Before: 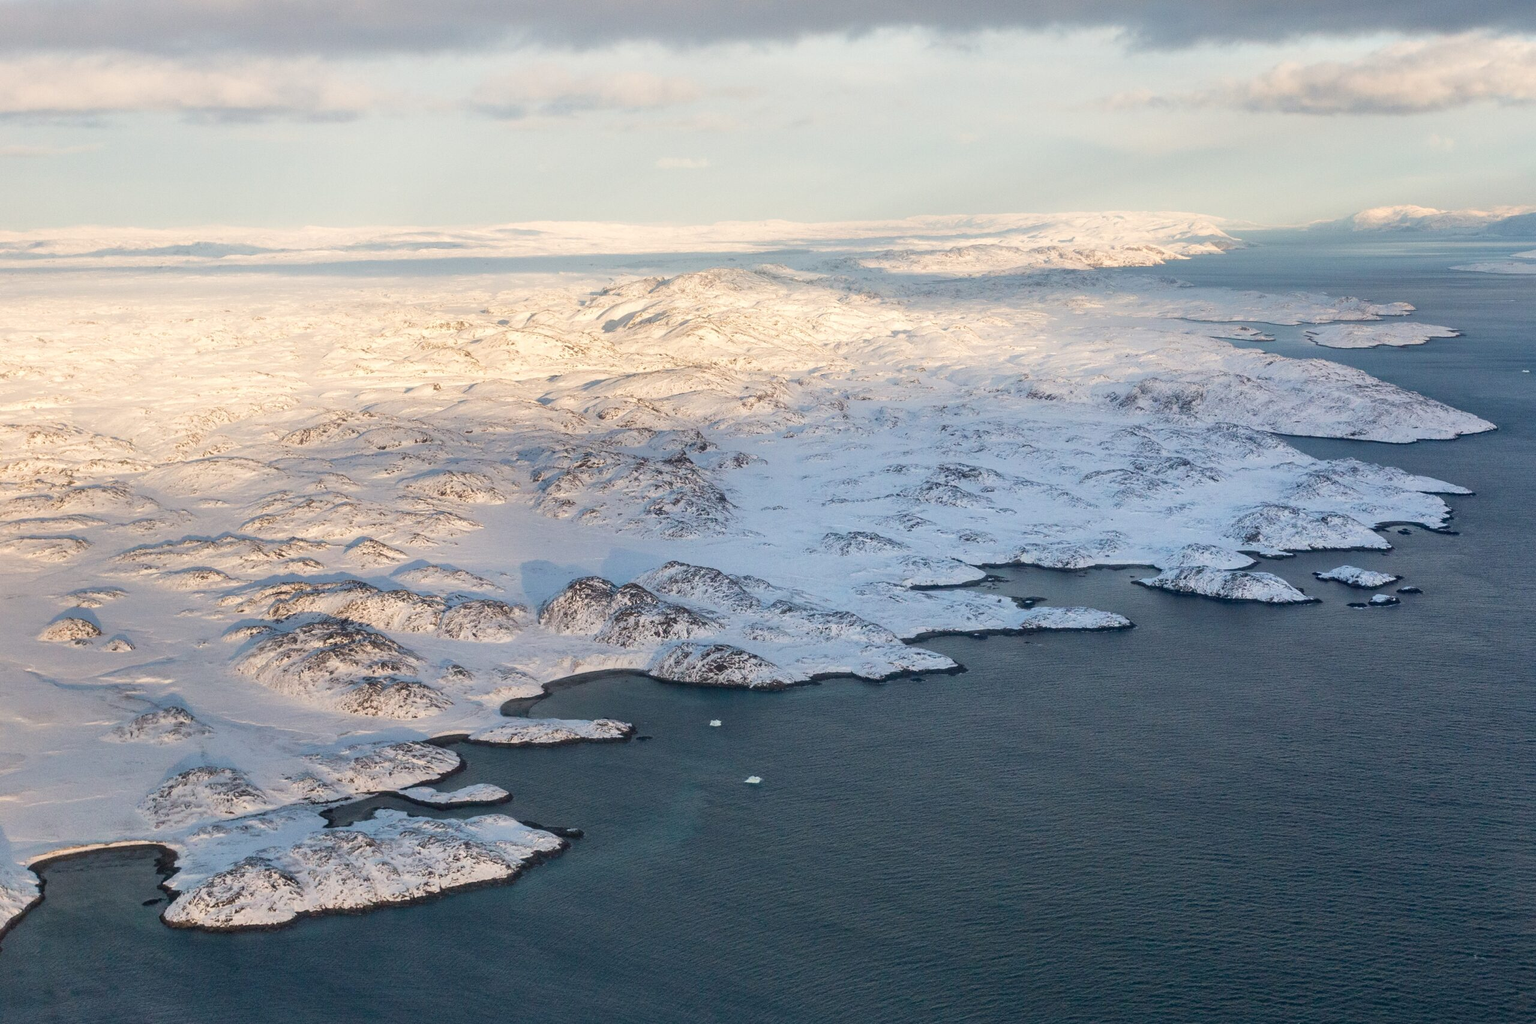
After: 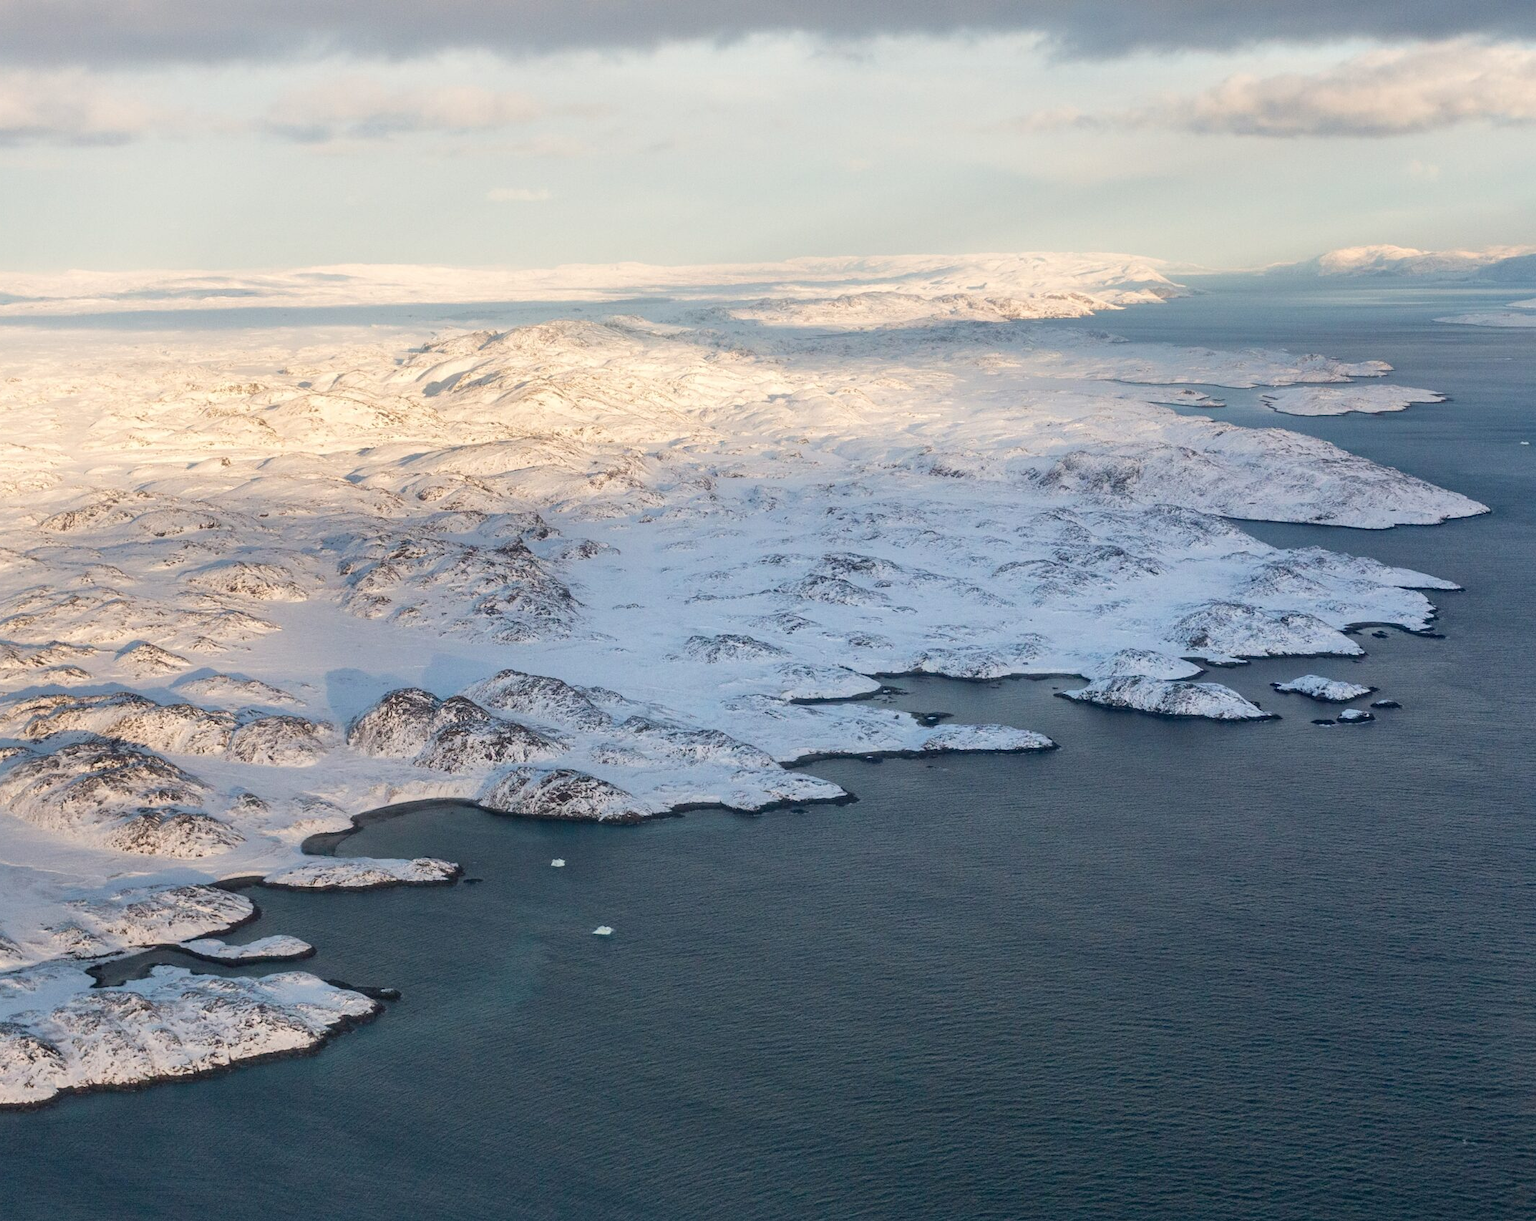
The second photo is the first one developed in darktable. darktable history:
crop: left 16.14%
